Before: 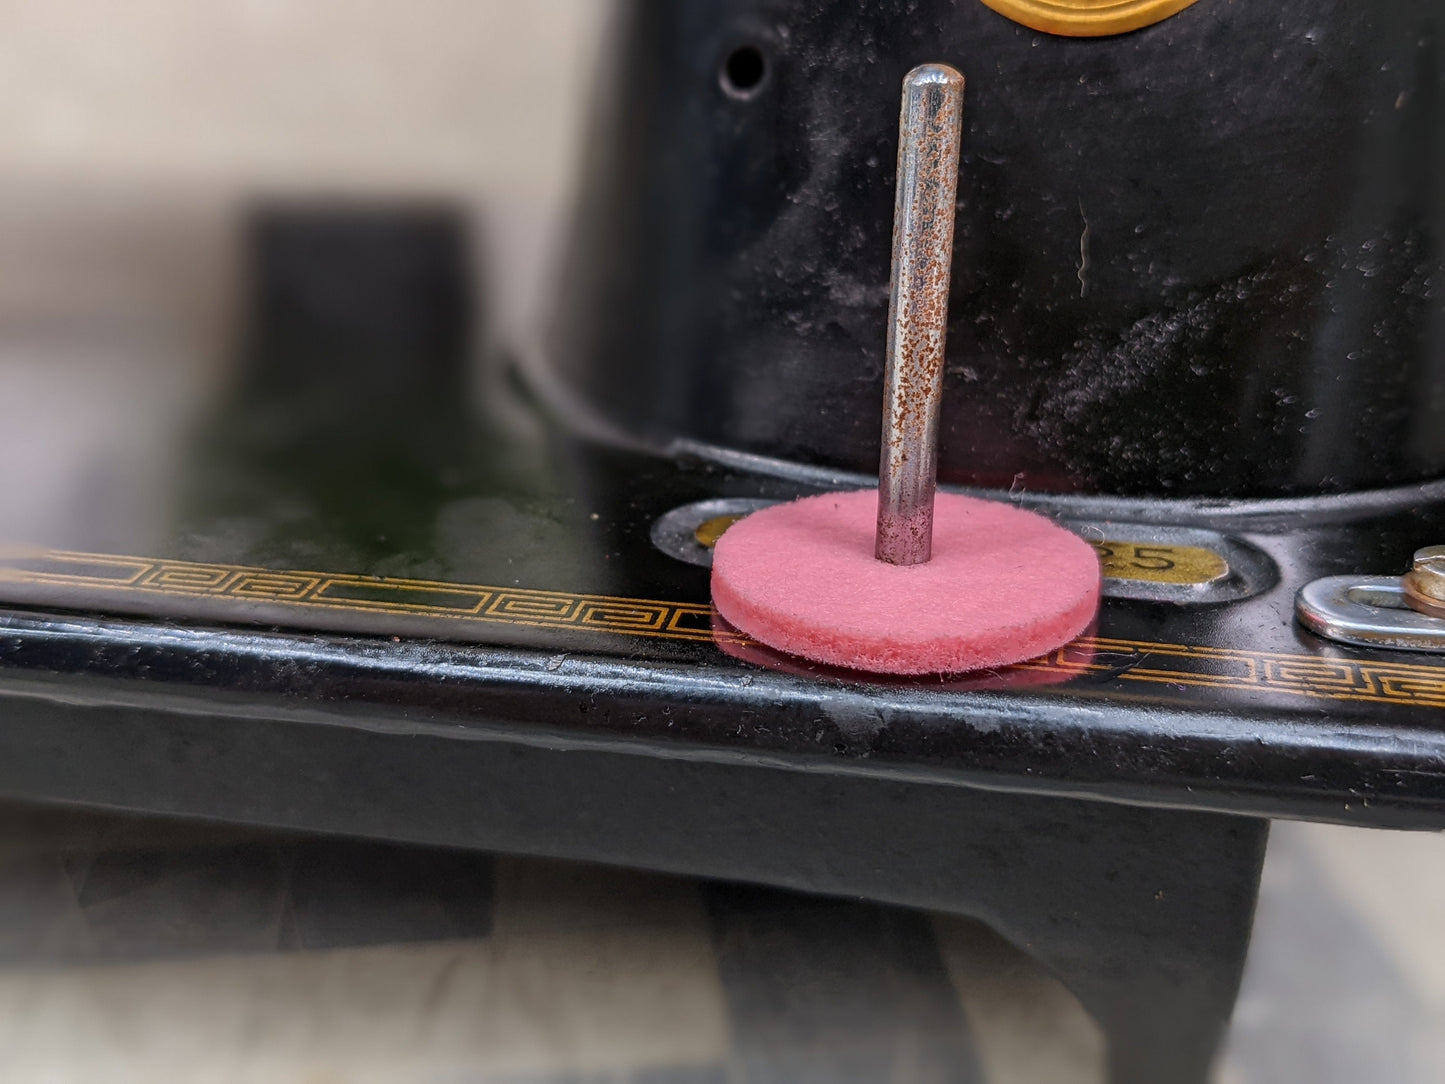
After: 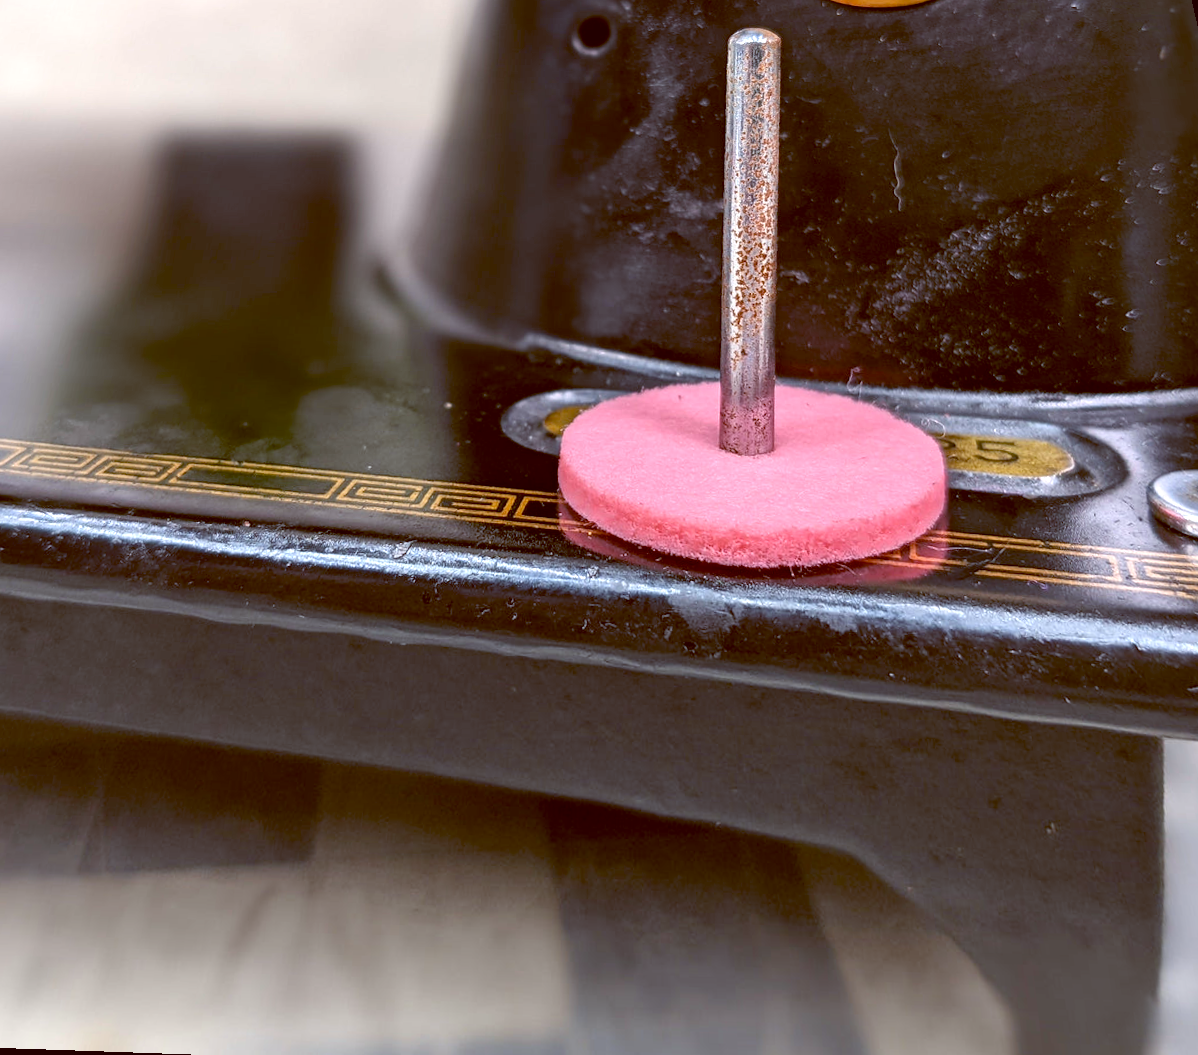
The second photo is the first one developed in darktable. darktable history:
color balance: lift [1, 1.015, 1.004, 0.985], gamma [1, 0.958, 0.971, 1.042], gain [1, 0.956, 0.977, 1.044]
exposure: black level correction 0, exposure 0.7 EV, compensate exposure bias true, compensate highlight preservation false
tone equalizer: on, module defaults
rotate and perspective: rotation 0.72°, lens shift (vertical) -0.352, lens shift (horizontal) -0.051, crop left 0.152, crop right 0.859, crop top 0.019, crop bottom 0.964
